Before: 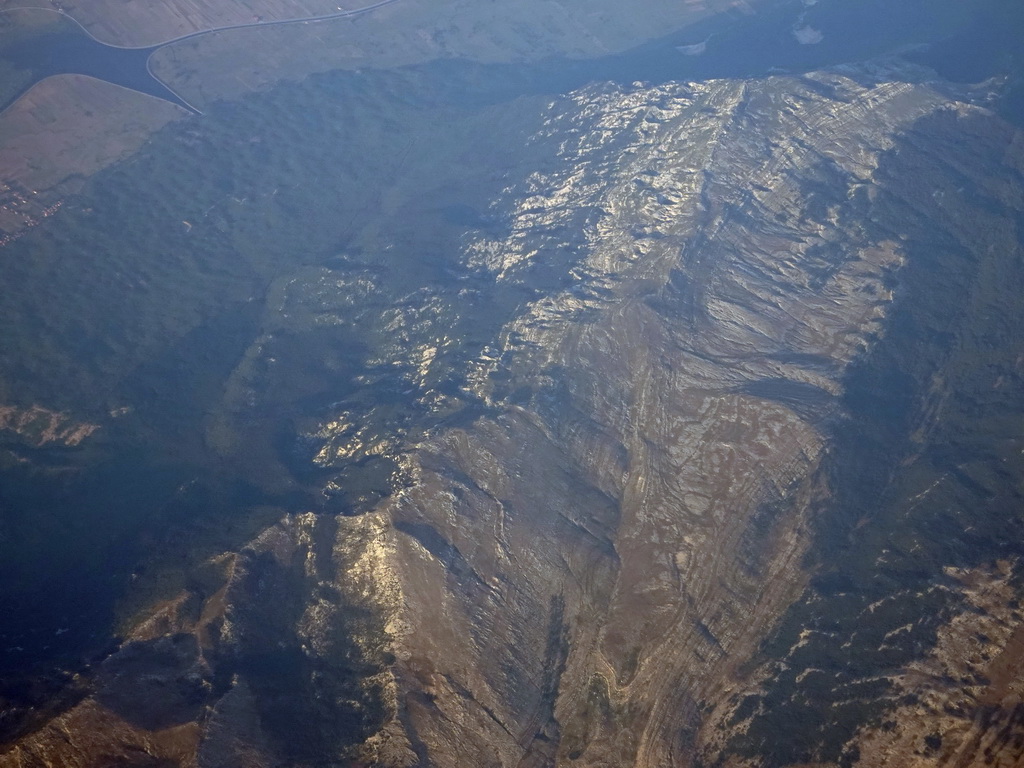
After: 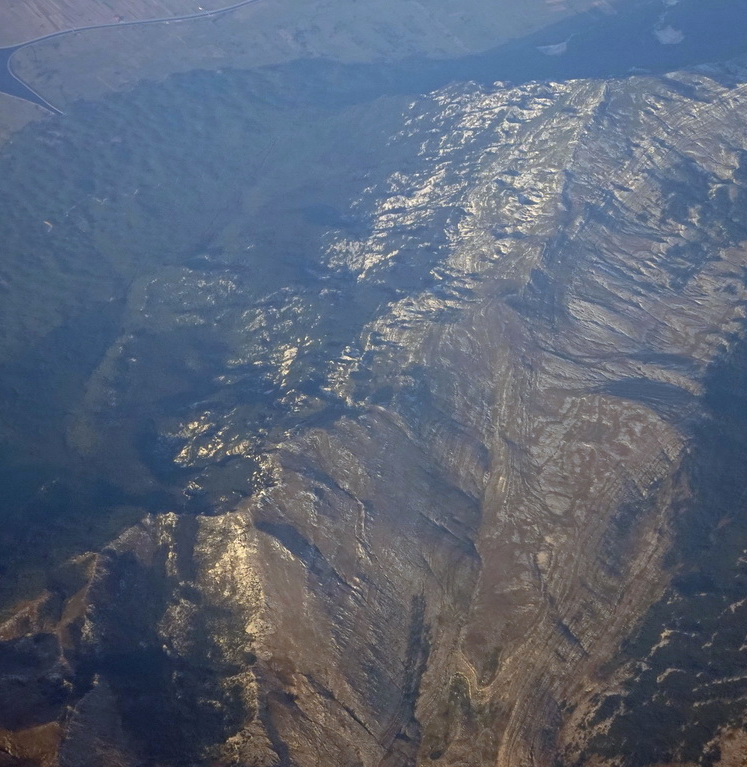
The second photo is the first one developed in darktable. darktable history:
color correction: highlights b* -0.031, saturation 1.1
contrast brightness saturation: saturation -0.047
crop: left 13.646%, right 13.38%
